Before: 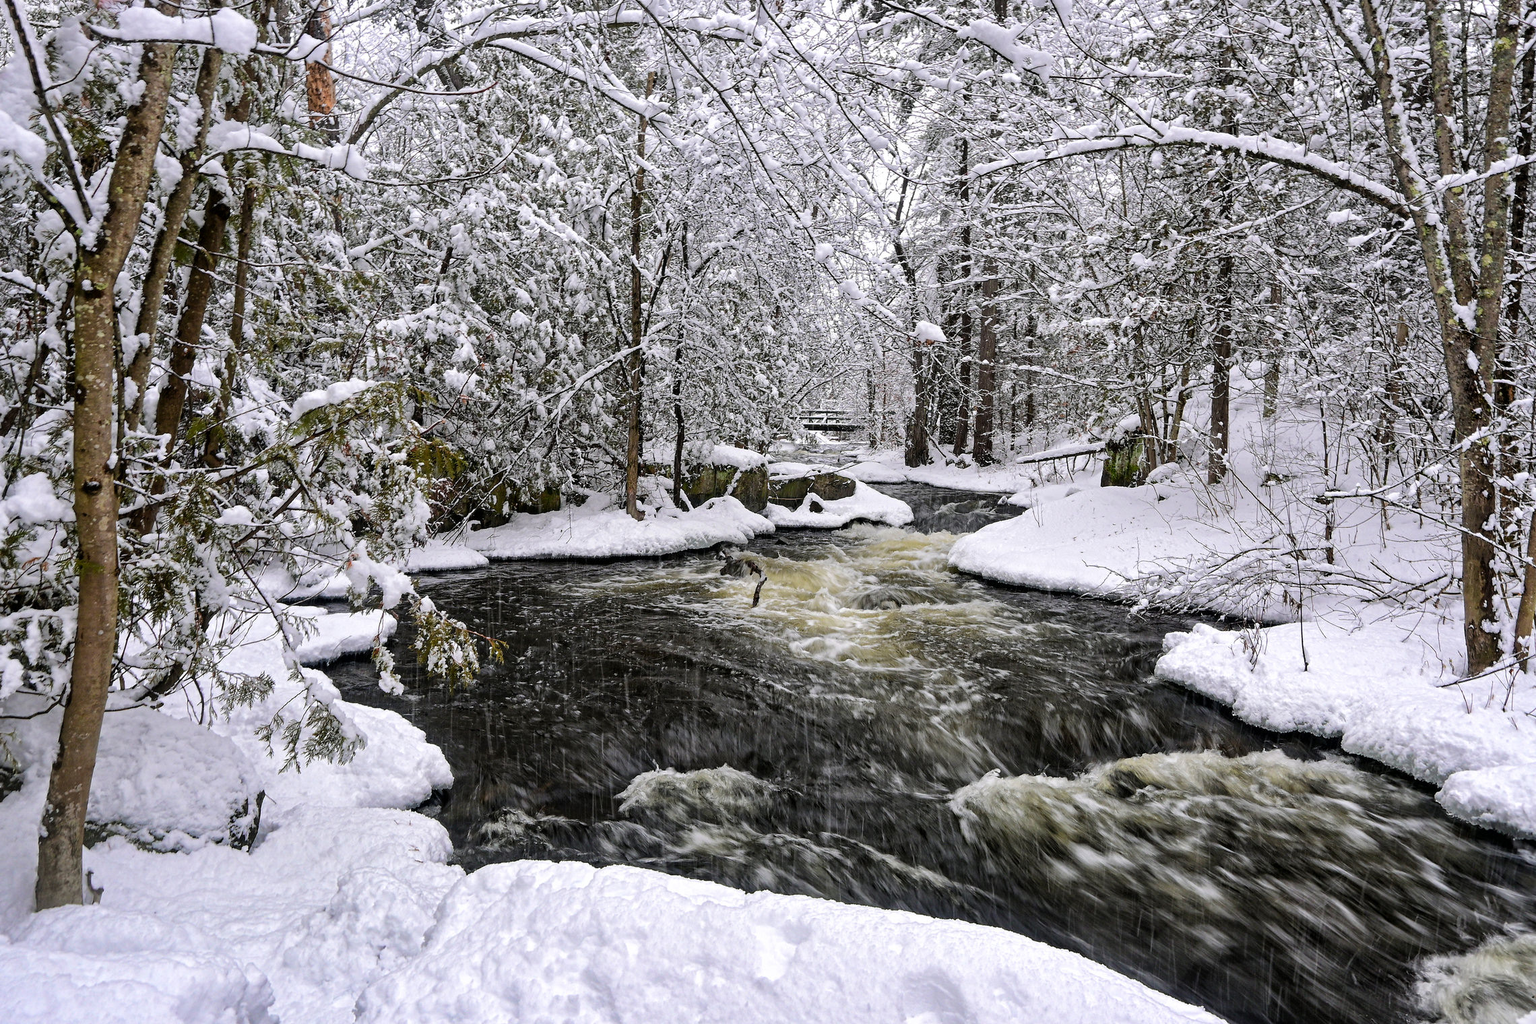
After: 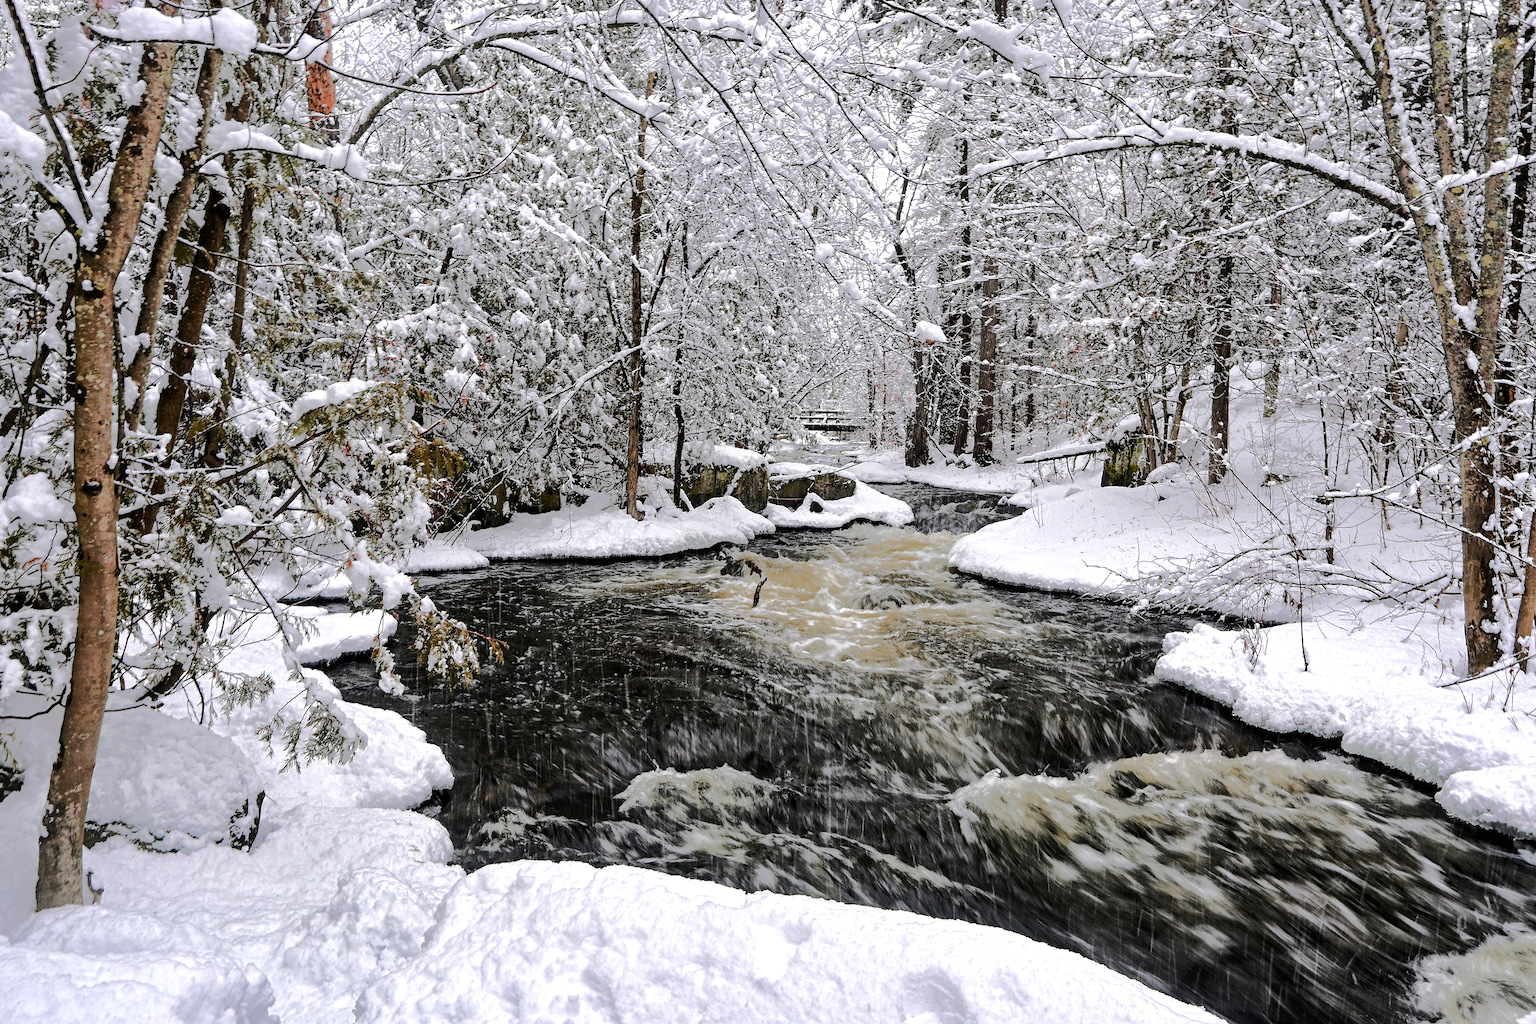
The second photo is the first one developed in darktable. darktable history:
color calibration: illuminant same as pipeline (D50), adaptation none (bypass), x 0.333, y 0.335, temperature 5015.78 K
color zones: curves: ch0 [(0, 0.299) (0.25, 0.383) (0.456, 0.352) (0.736, 0.571)]; ch1 [(0, 0.63) (0.151, 0.568) (0.254, 0.416) (0.47, 0.558) (0.732, 0.37) (0.909, 0.492)]; ch2 [(0.004, 0.604) (0.158, 0.443) (0.257, 0.403) (0.761, 0.468)]
tone equalizer: -8 EV -0.515 EV, -7 EV -0.296 EV, -6 EV -0.107 EV, -5 EV 0.382 EV, -4 EV 0.969 EV, -3 EV 0.779 EV, -2 EV -0.01 EV, -1 EV 0.124 EV, +0 EV -0.014 EV, edges refinement/feathering 500, mask exposure compensation -1.57 EV, preserve details no
